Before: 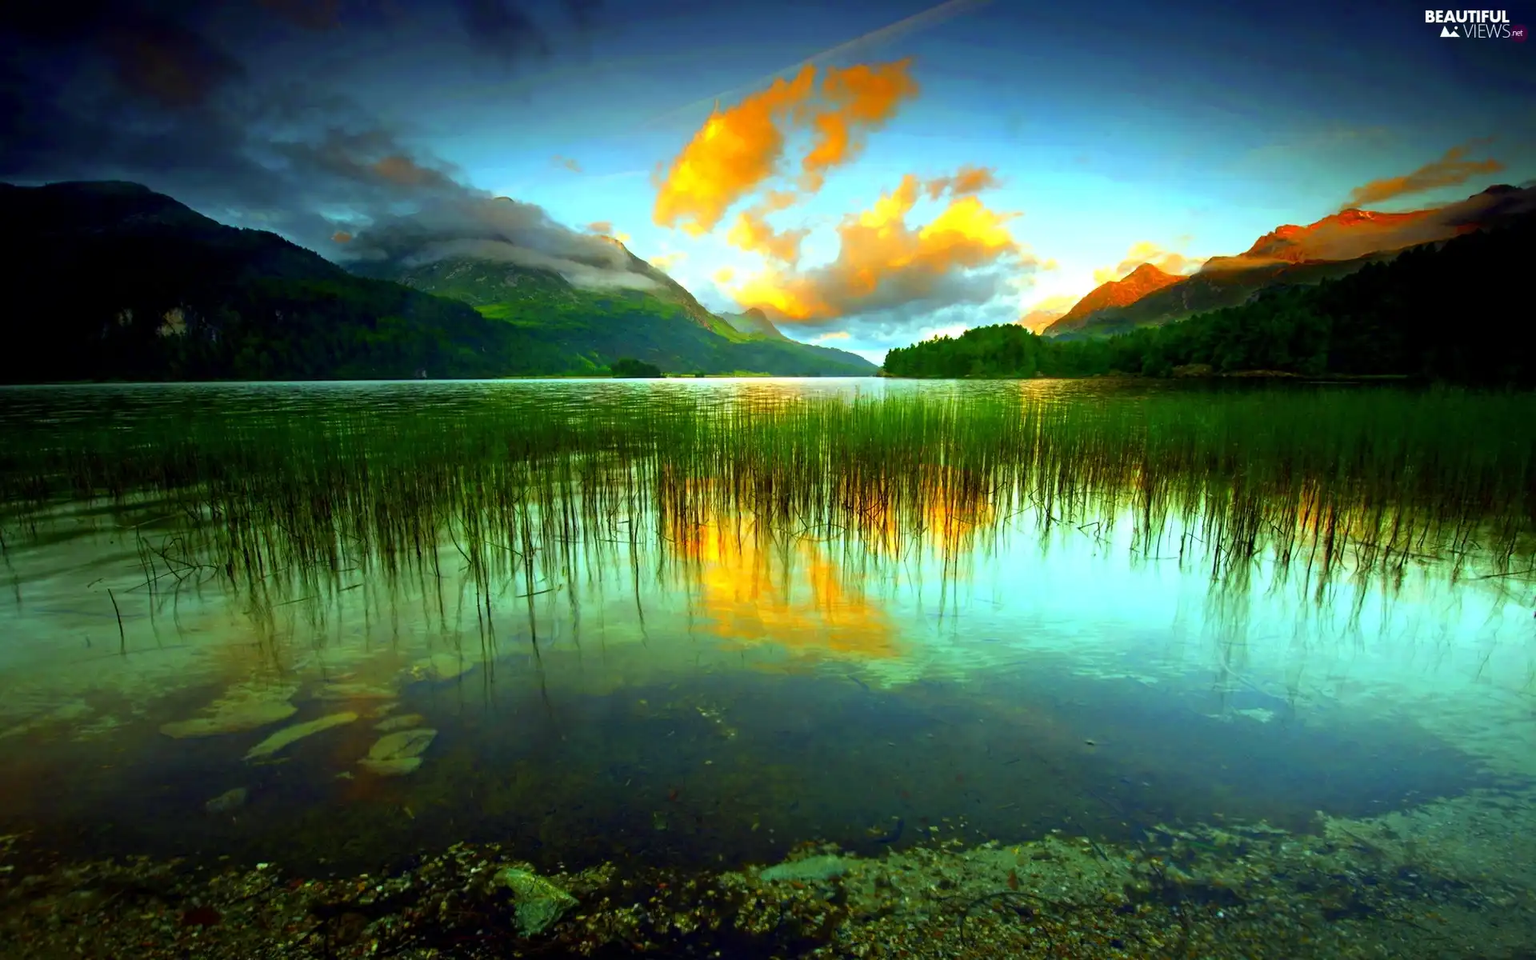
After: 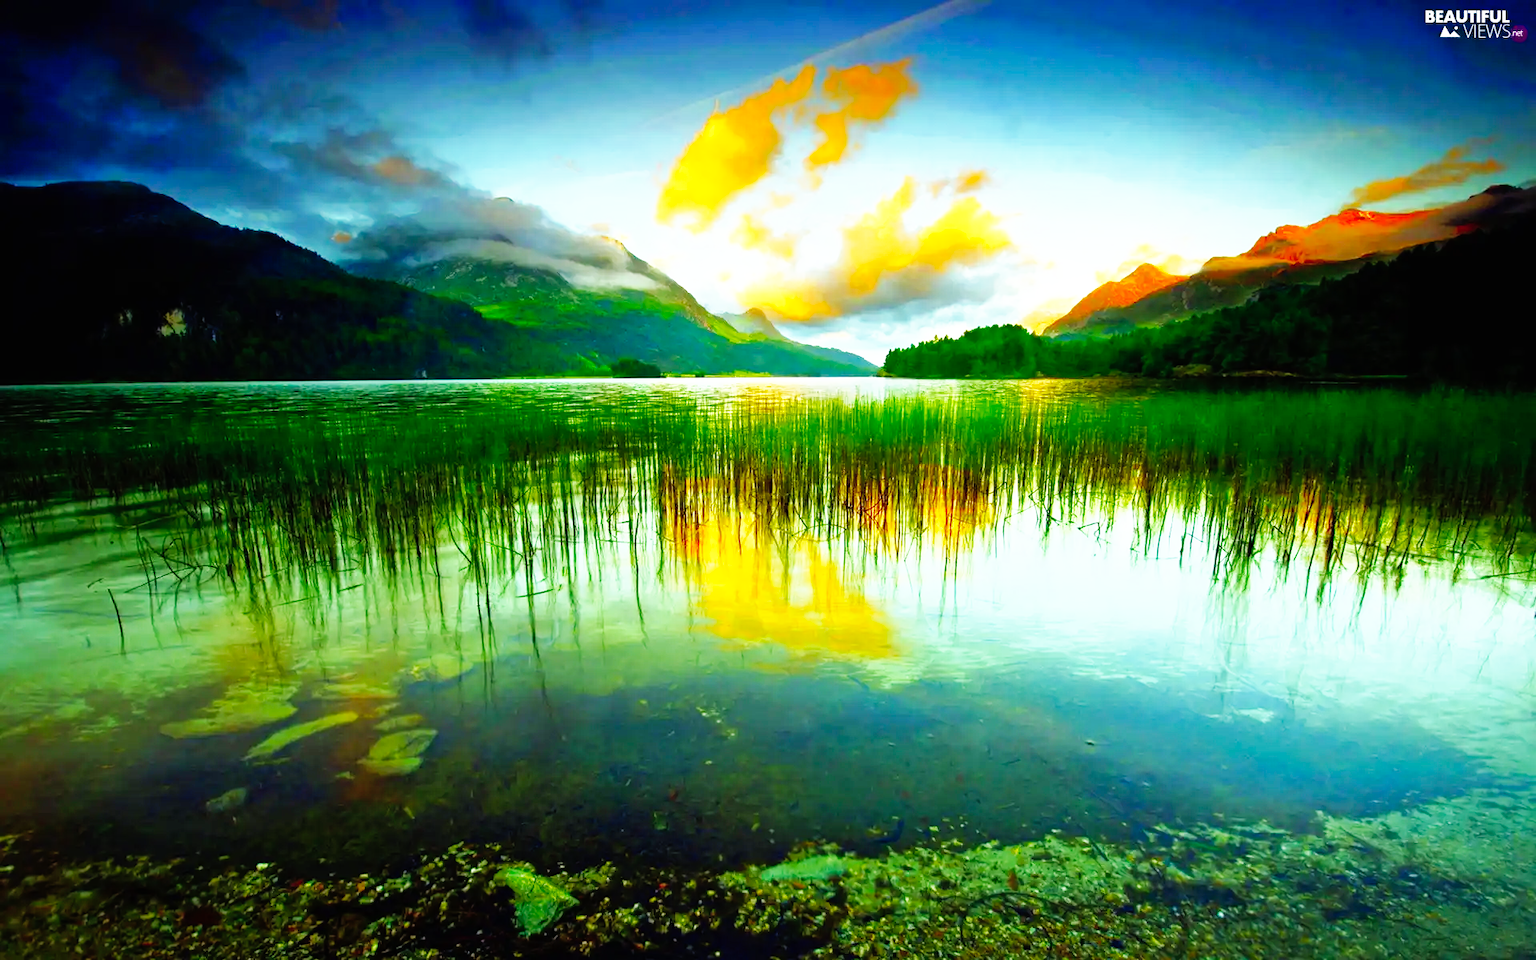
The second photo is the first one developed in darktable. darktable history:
base curve: curves: ch0 [(0, 0) (0.007, 0.004) (0.027, 0.03) (0.046, 0.07) (0.207, 0.54) (0.442, 0.872) (0.673, 0.972) (1, 1)], preserve colors none
shadows and highlights: on, module defaults
